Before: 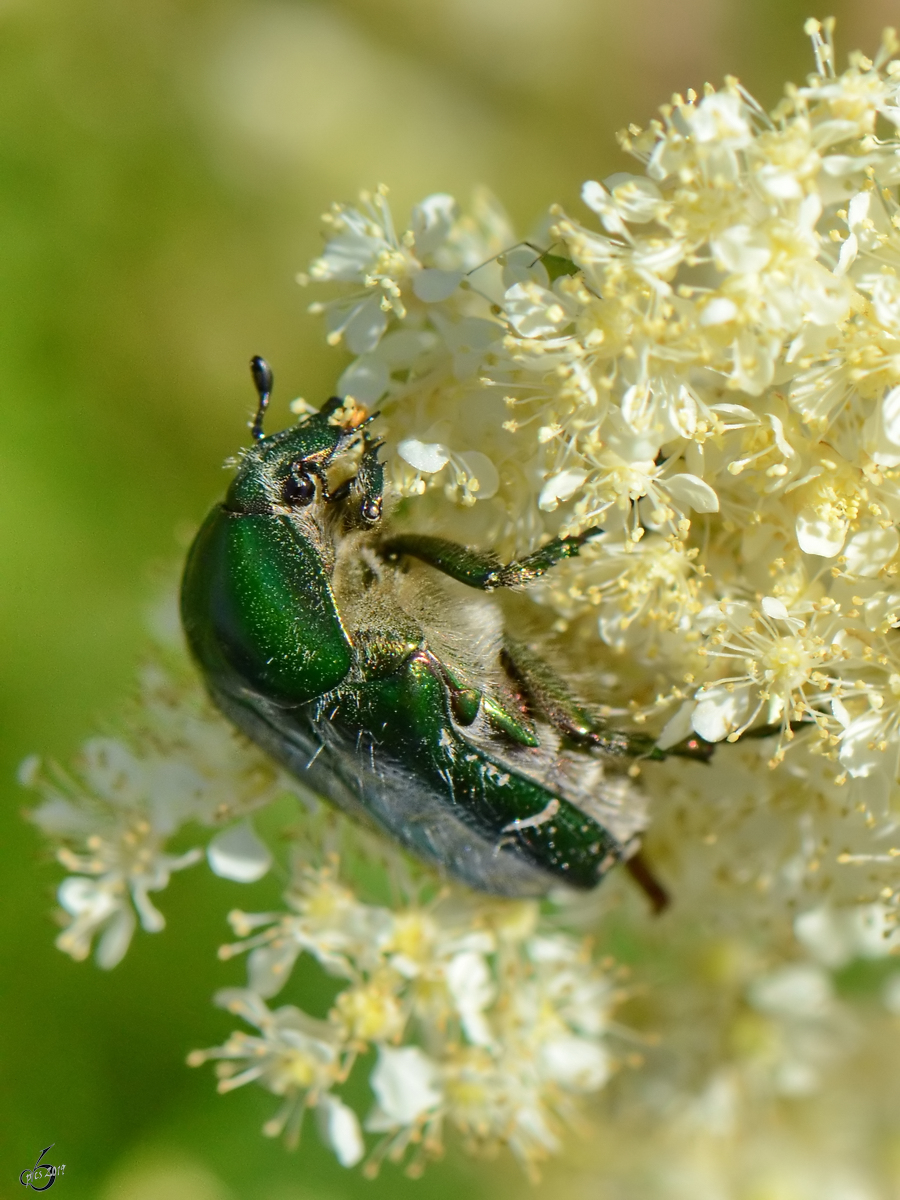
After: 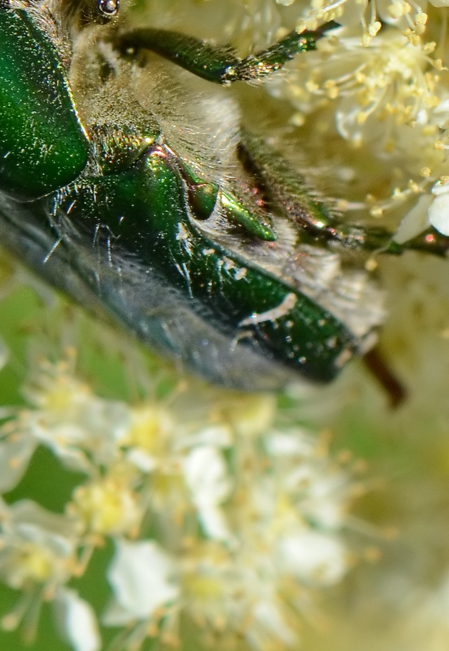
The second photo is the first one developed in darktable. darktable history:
crop: left 29.223%, top 42.249%, right 20.815%, bottom 3.49%
